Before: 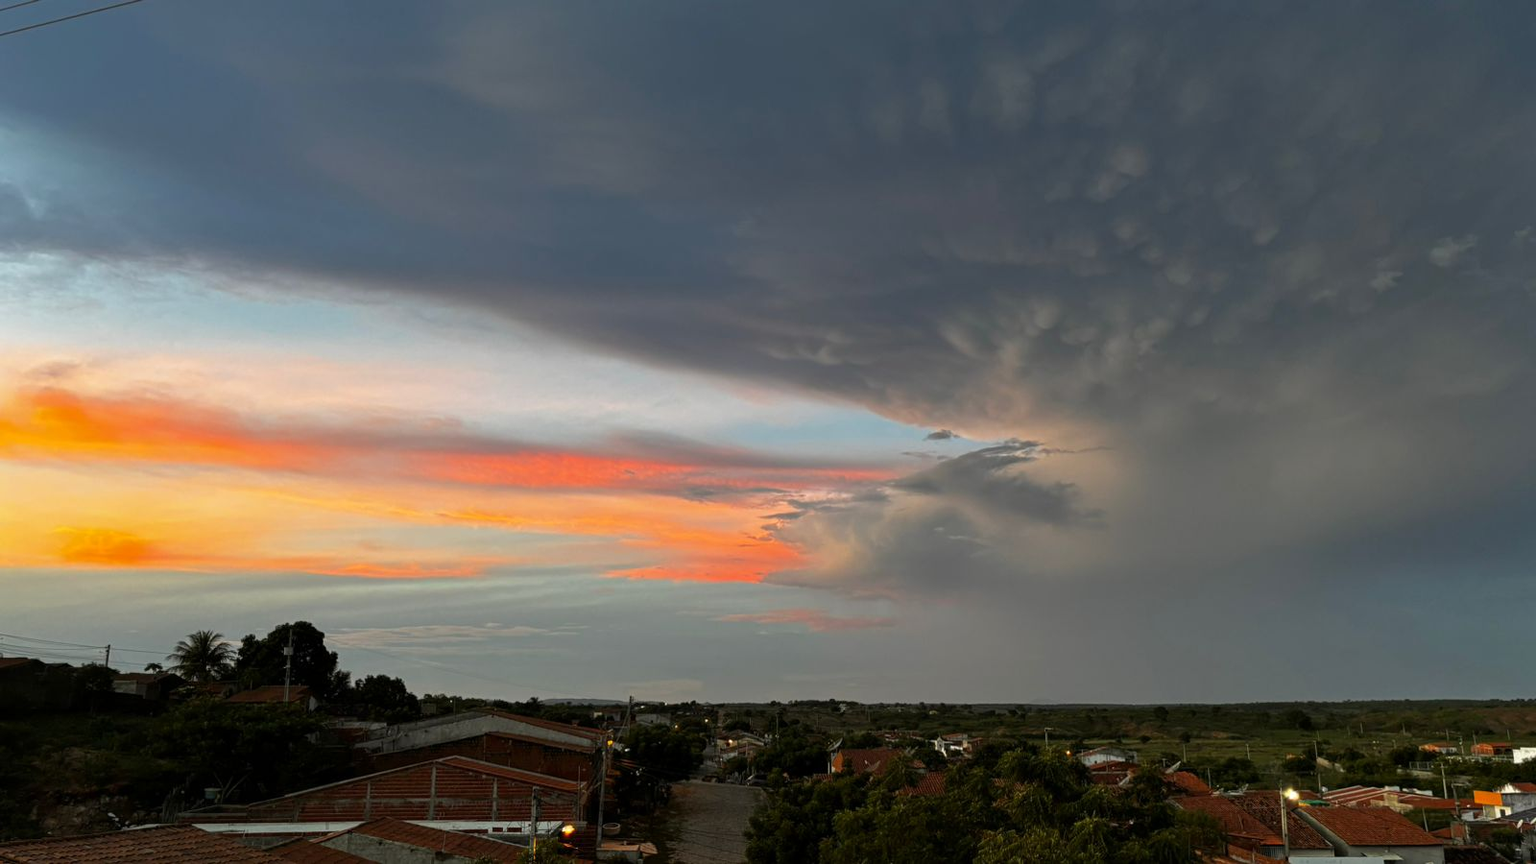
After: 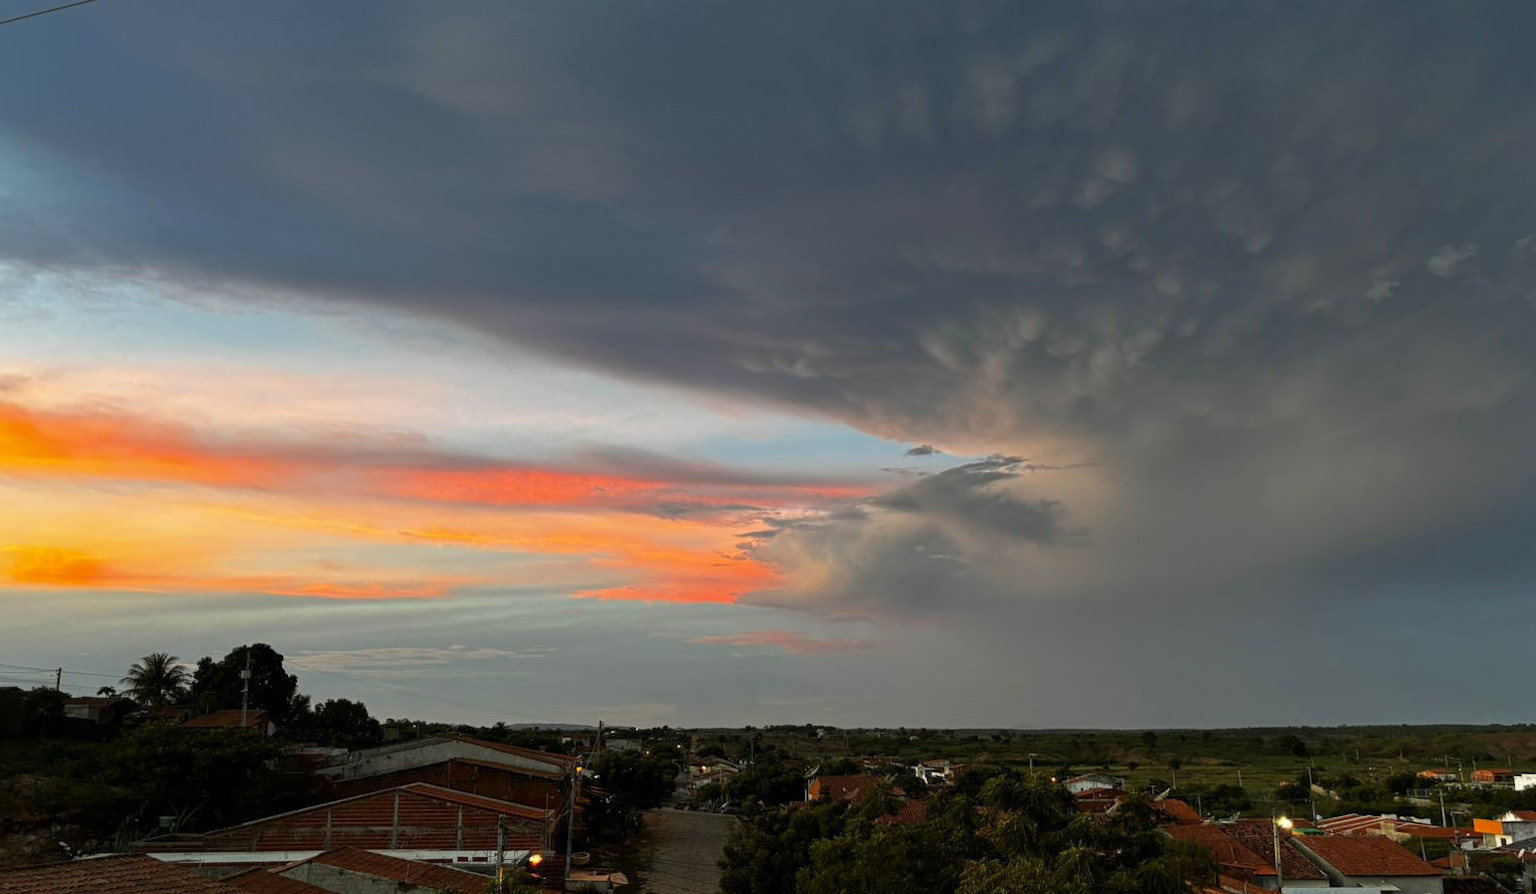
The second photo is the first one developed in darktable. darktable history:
crop and rotate: left 3.39%
